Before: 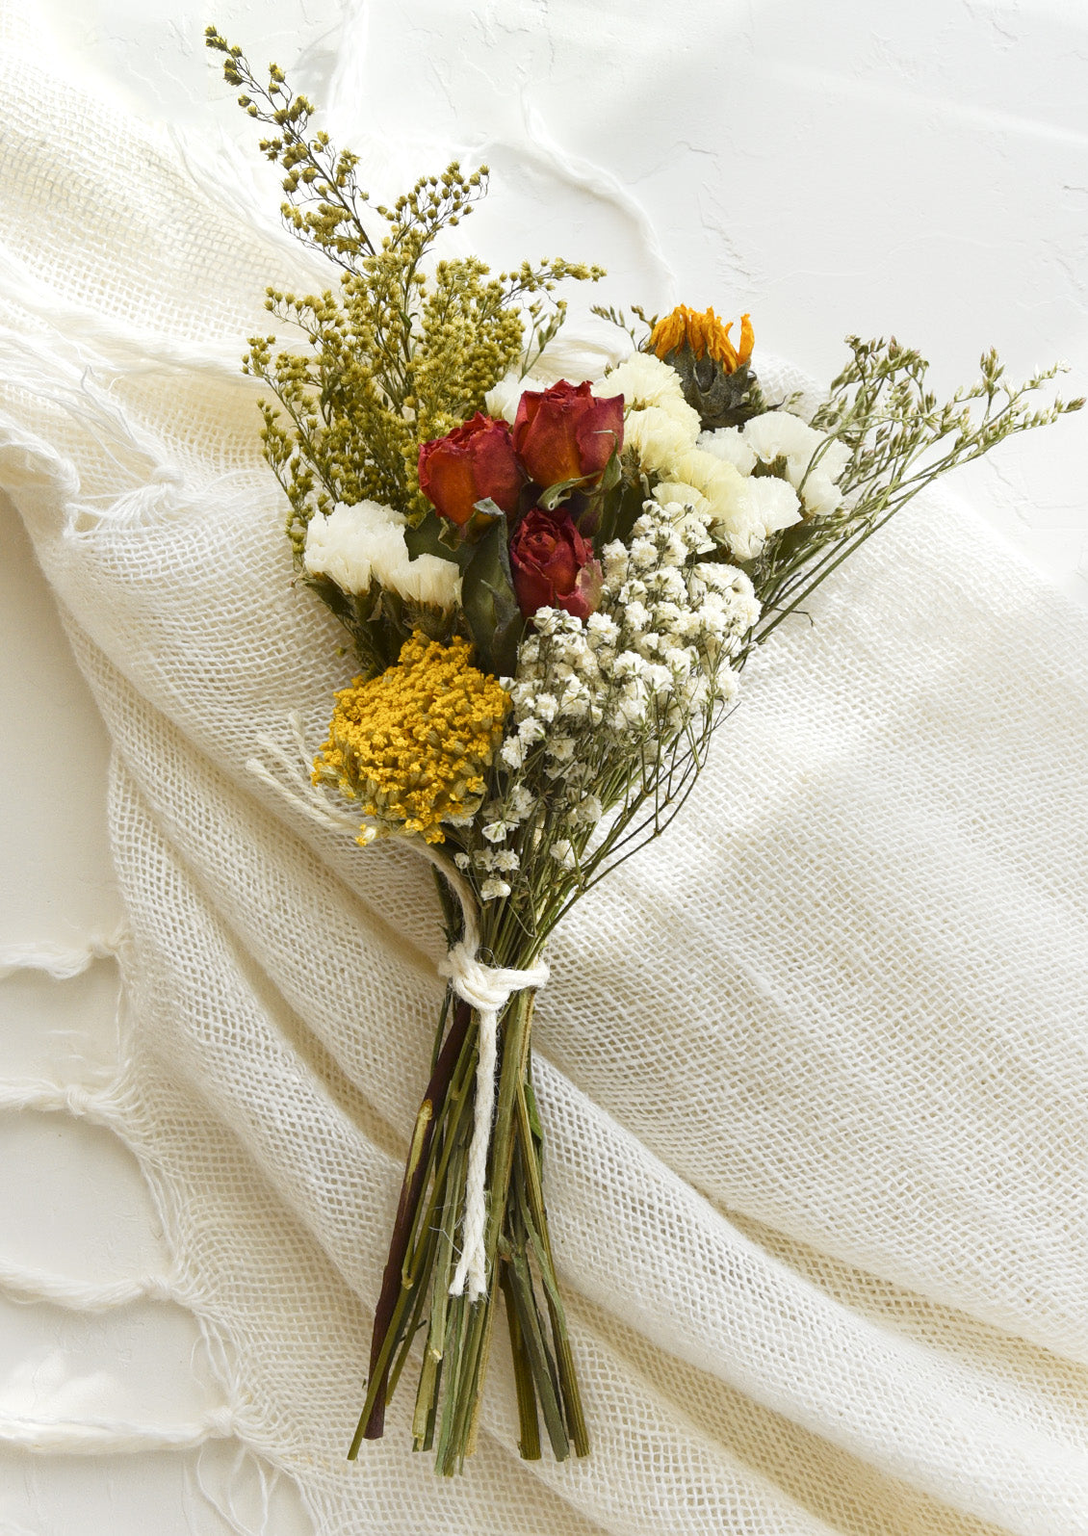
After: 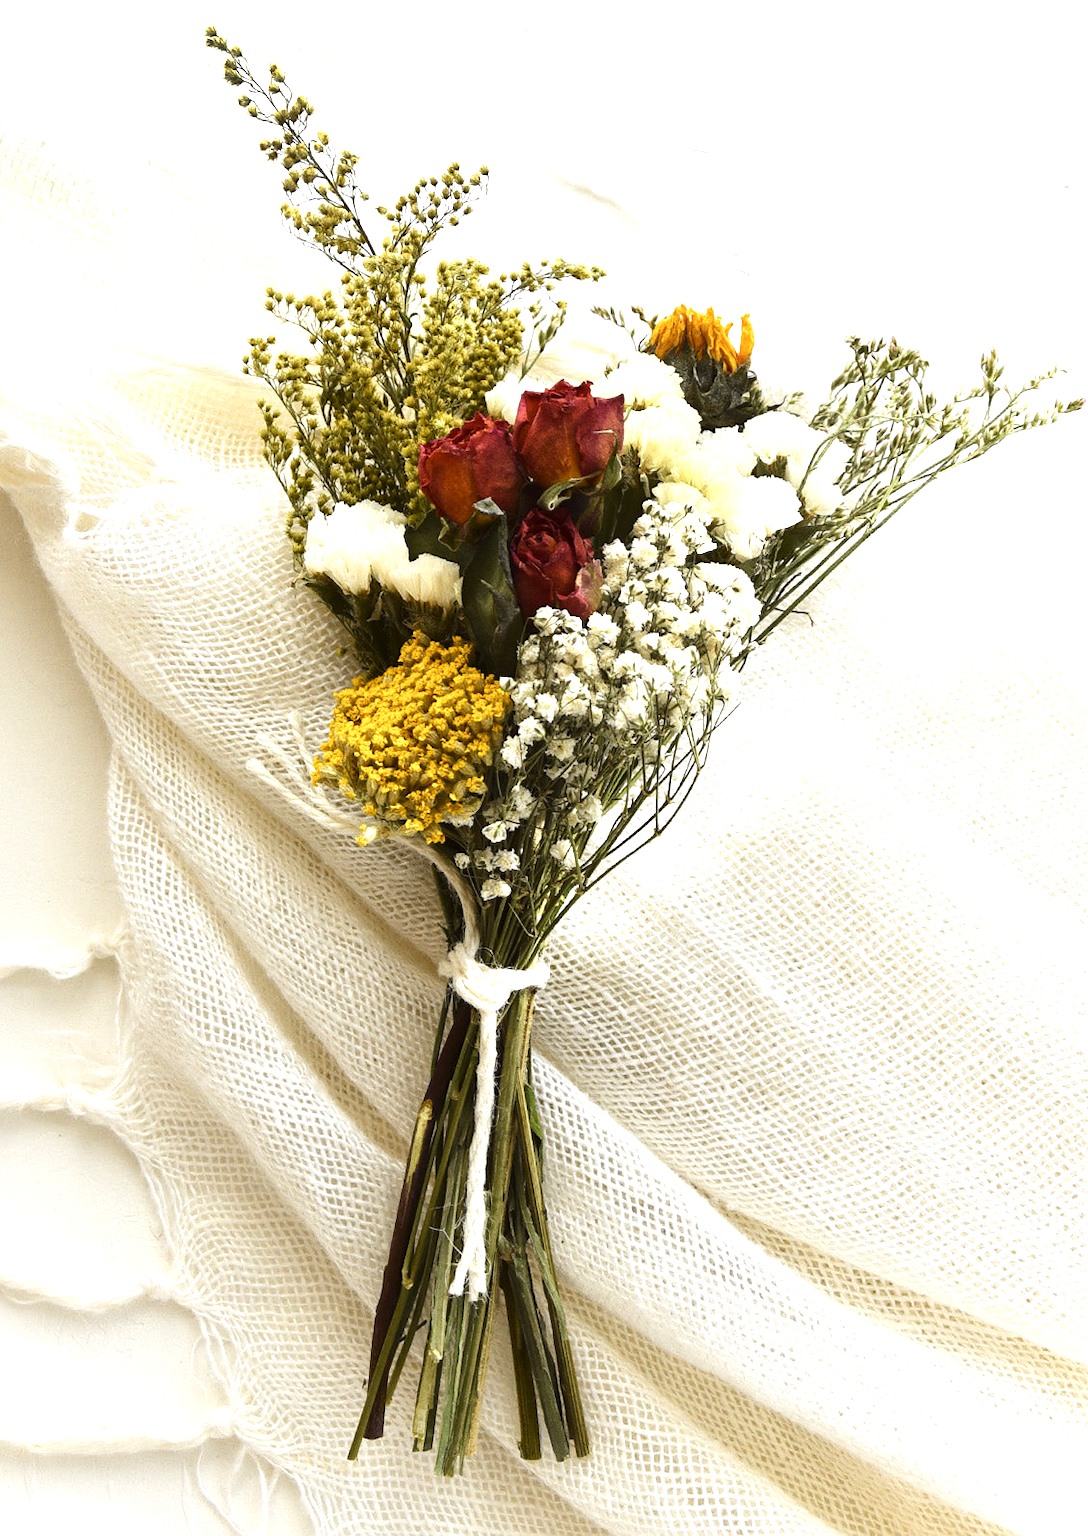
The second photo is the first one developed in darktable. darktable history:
tone equalizer: -8 EV -0.776 EV, -7 EV -0.692 EV, -6 EV -0.635 EV, -5 EV -0.422 EV, -3 EV 0.39 EV, -2 EV 0.6 EV, -1 EV 0.69 EV, +0 EV 0.768 EV, edges refinement/feathering 500, mask exposure compensation -1.57 EV, preserve details no
